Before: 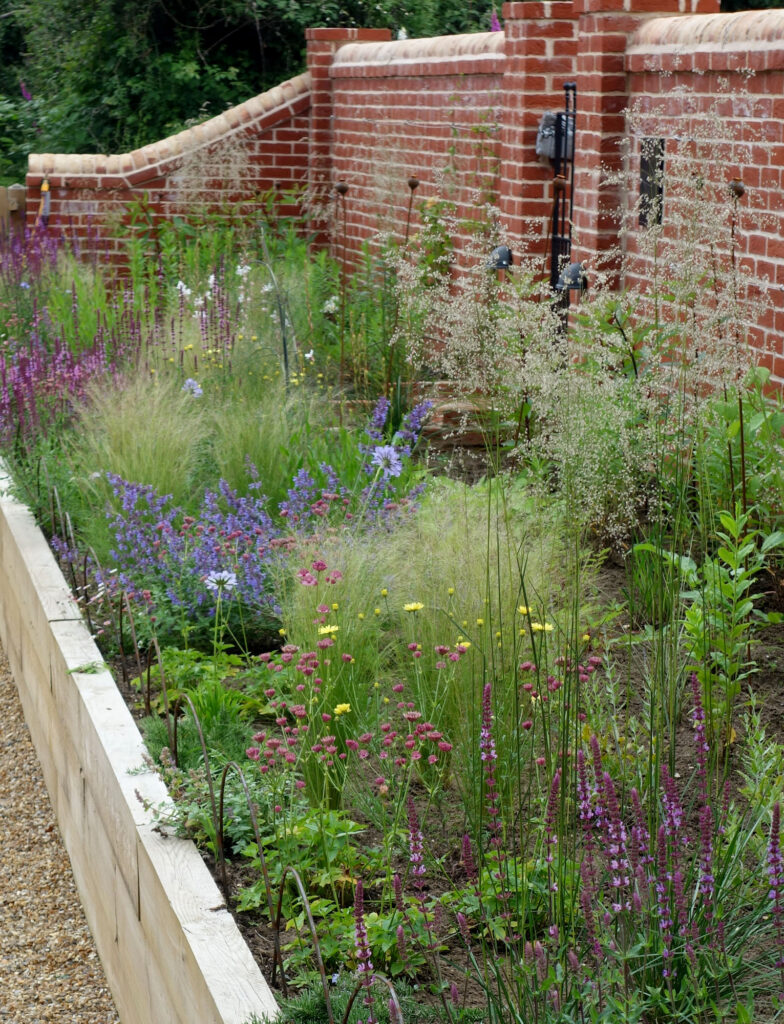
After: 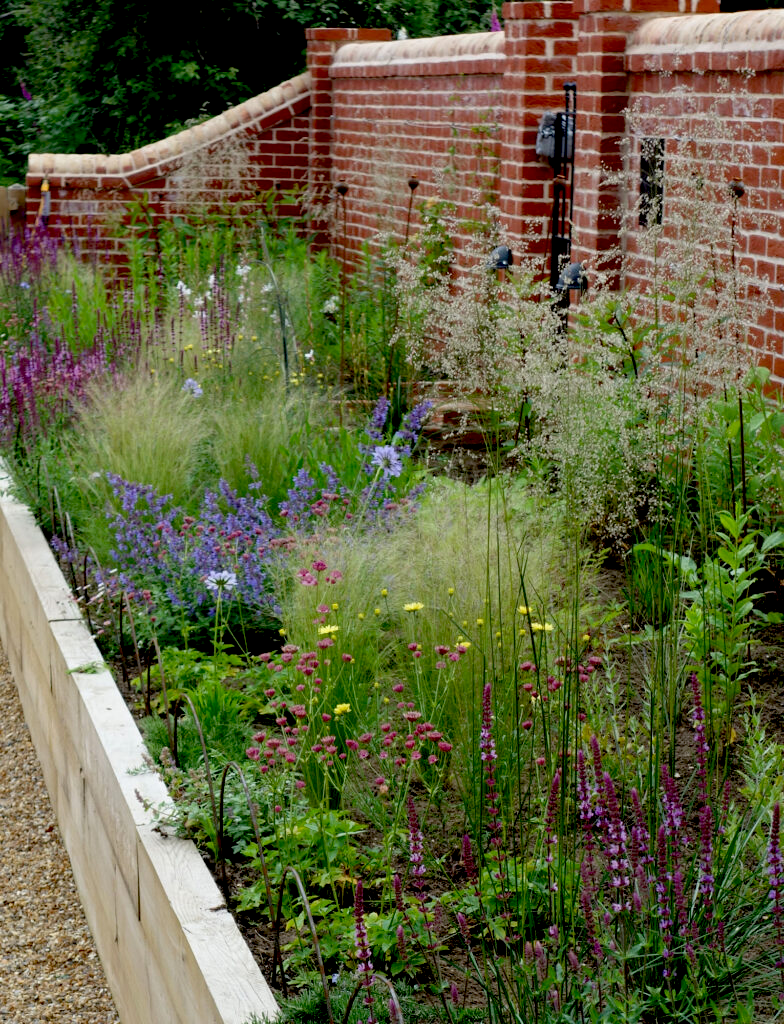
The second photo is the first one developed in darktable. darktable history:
white balance: emerald 1
exposure: black level correction 0.029, exposure -0.073 EV, compensate highlight preservation false
